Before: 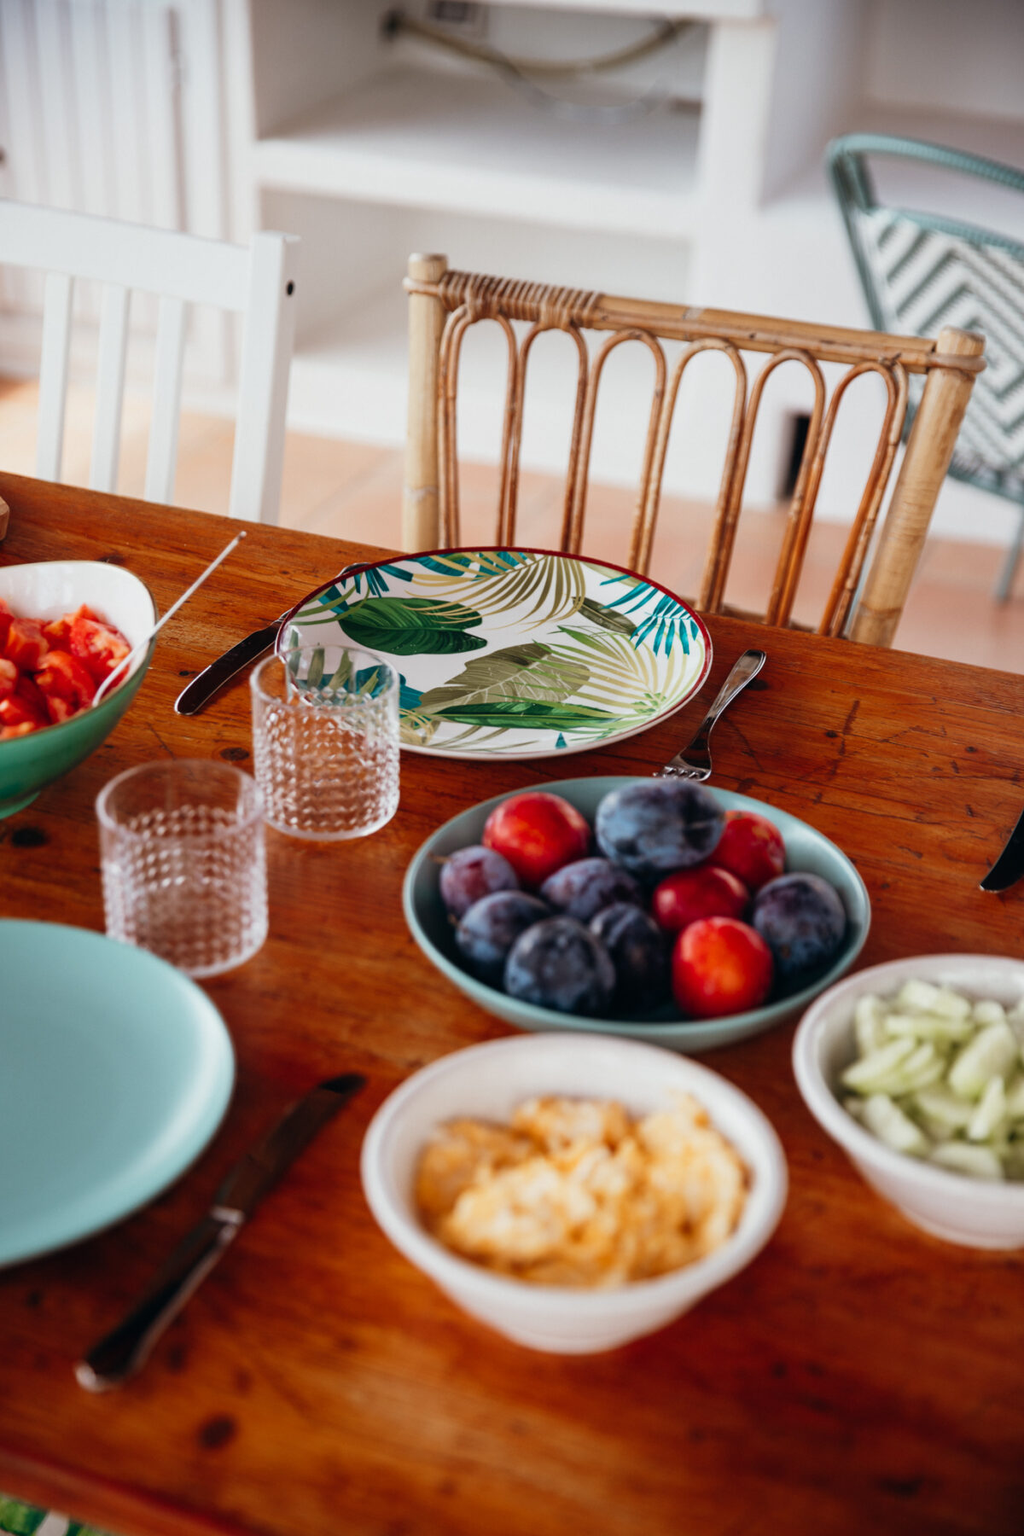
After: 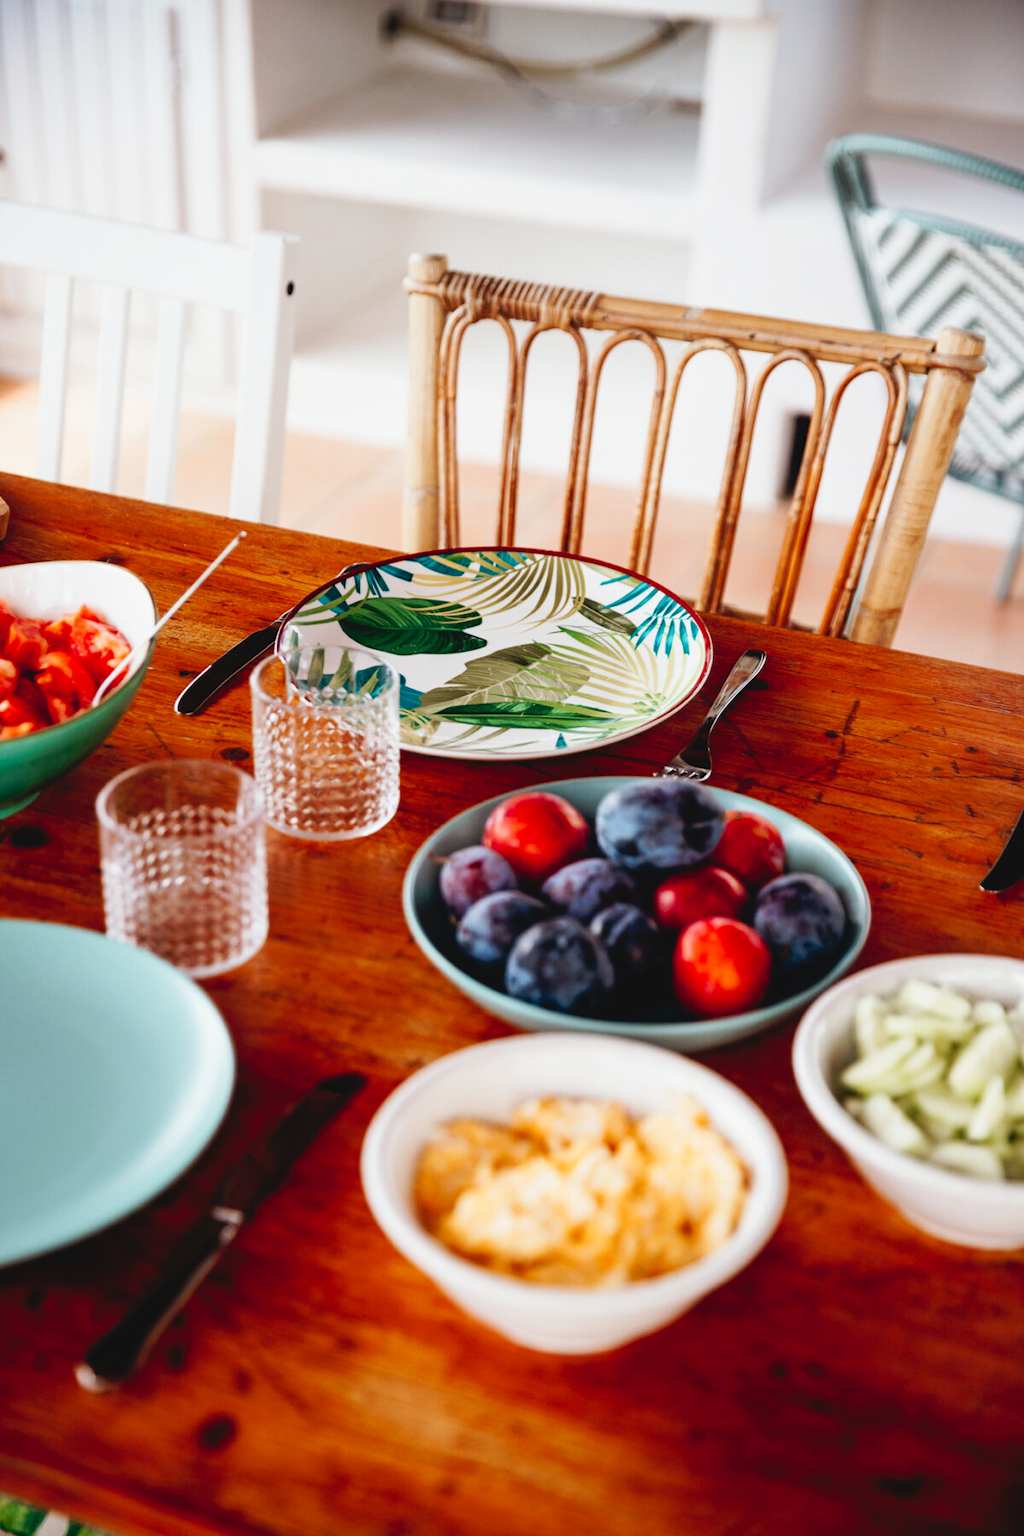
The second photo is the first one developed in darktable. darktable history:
tone curve: curves: ch0 [(0, 0) (0.003, 0.047) (0.011, 0.051) (0.025, 0.051) (0.044, 0.057) (0.069, 0.068) (0.1, 0.076) (0.136, 0.108) (0.177, 0.166) (0.224, 0.229) (0.277, 0.299) (0.335, 0.364) (0.399, 0.46) (0.468, 0.553) (0.543, 0.639) (0.623, 0.724) (0.709, 0.808) (0.801, 0.886) (0.898, 0.954) (1, 1)], preserve colors none
contrast equalizer: y [[0.5 ×6], [0.5 ×6], [0.5, 0.5, 0.501, 0.545, 0.707, 0.863], [0 ×6], [0 ×6]]
